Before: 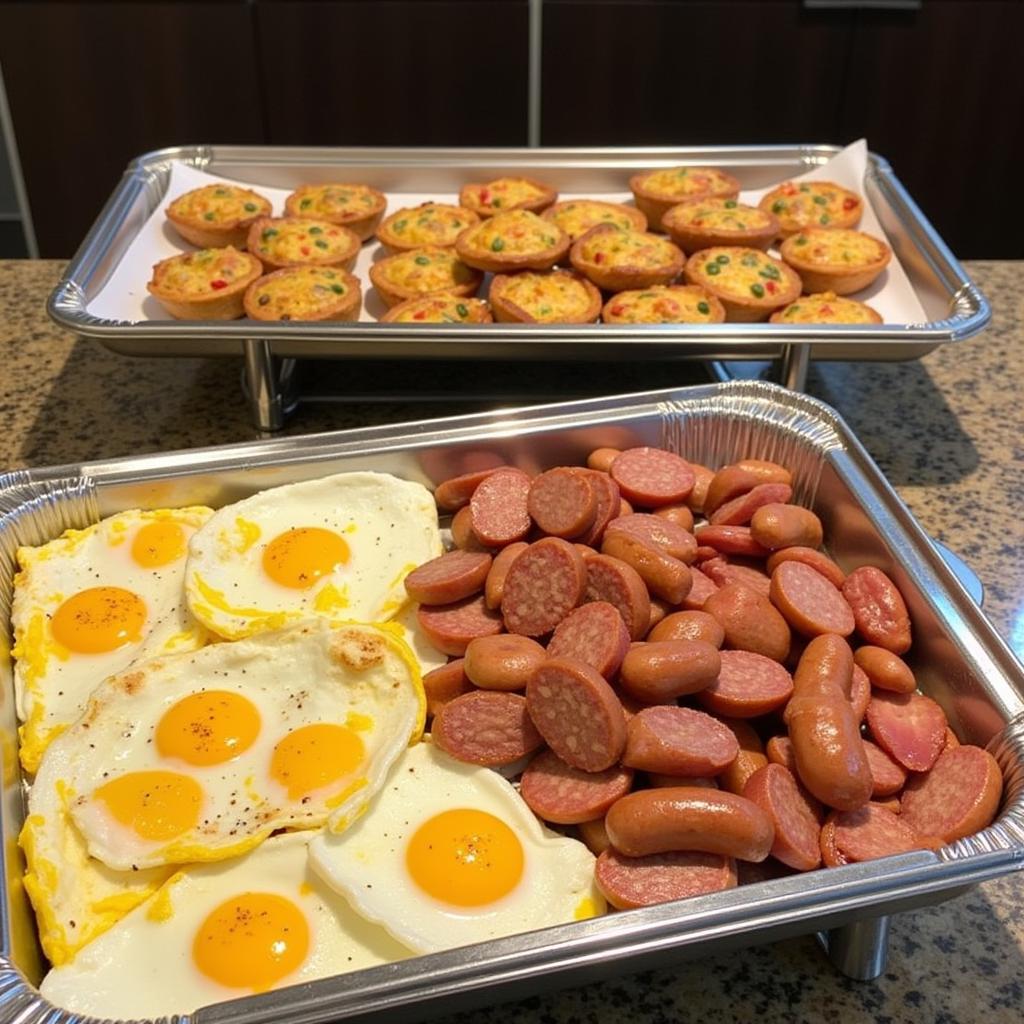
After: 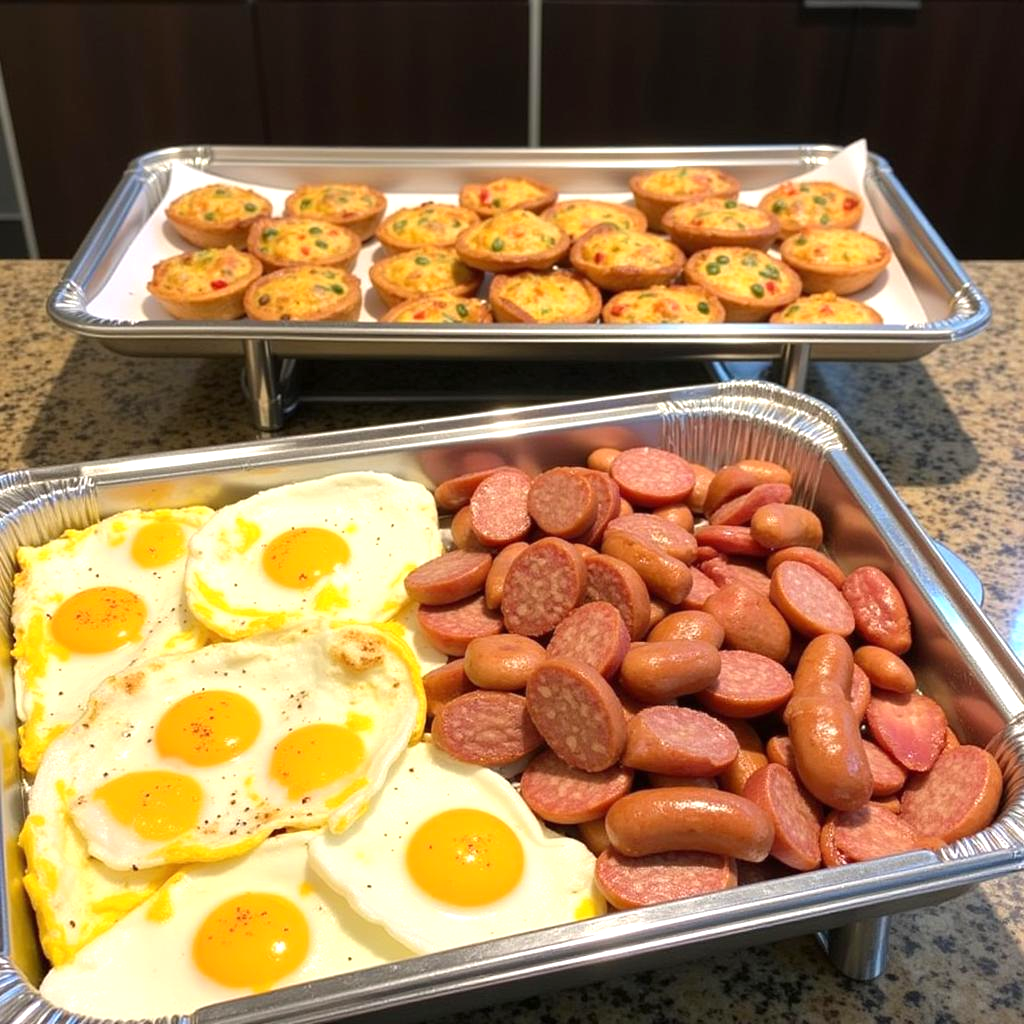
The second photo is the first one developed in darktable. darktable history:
exposure: exposure 0.507 EV, compensate exposure bias true, compensate highlight preservation false
